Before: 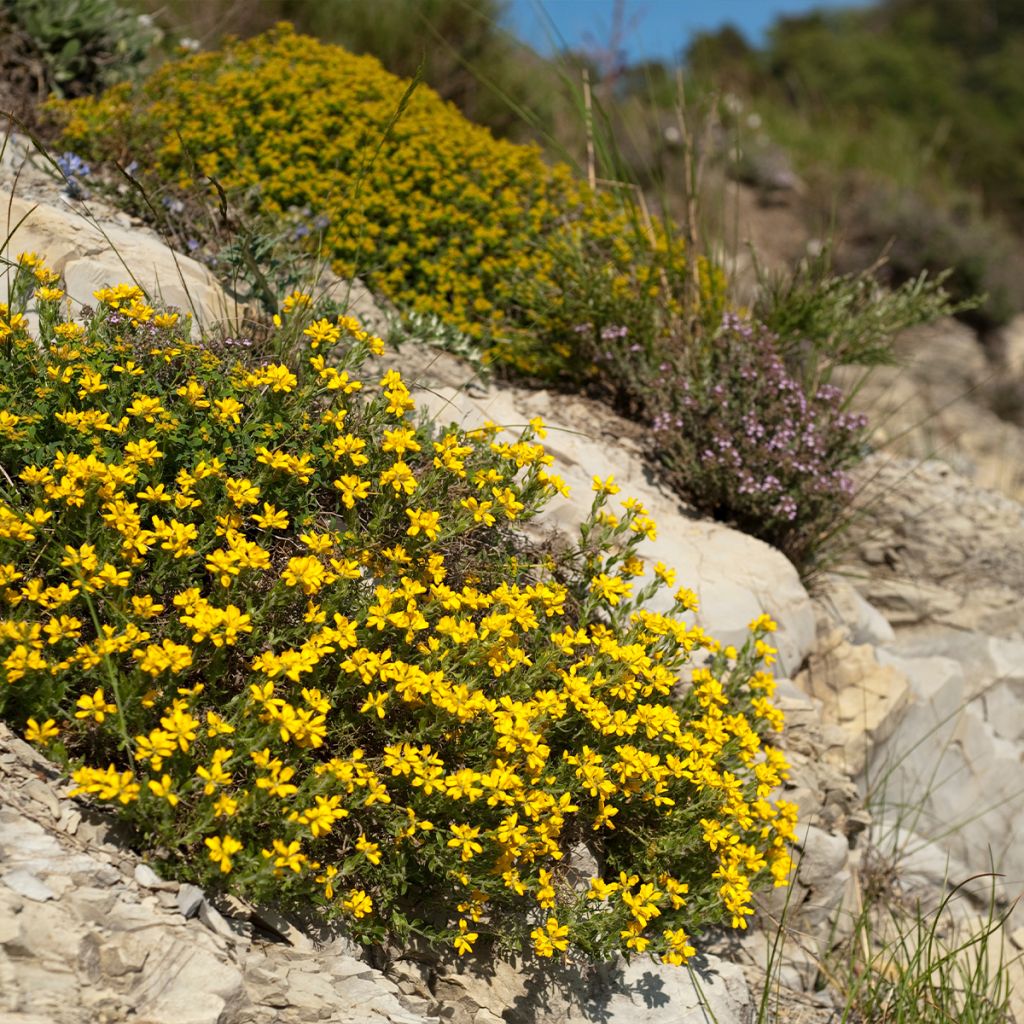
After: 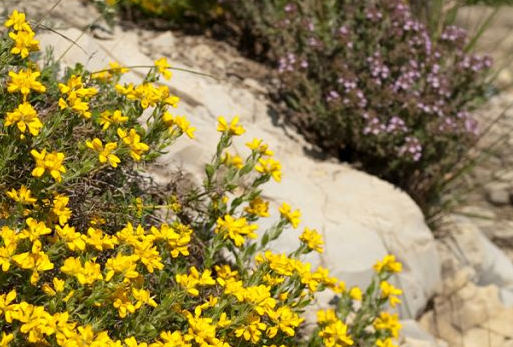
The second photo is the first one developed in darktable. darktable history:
crop: left 36.681%, top 35.098%, right 13.194%, bottom 30.935%
